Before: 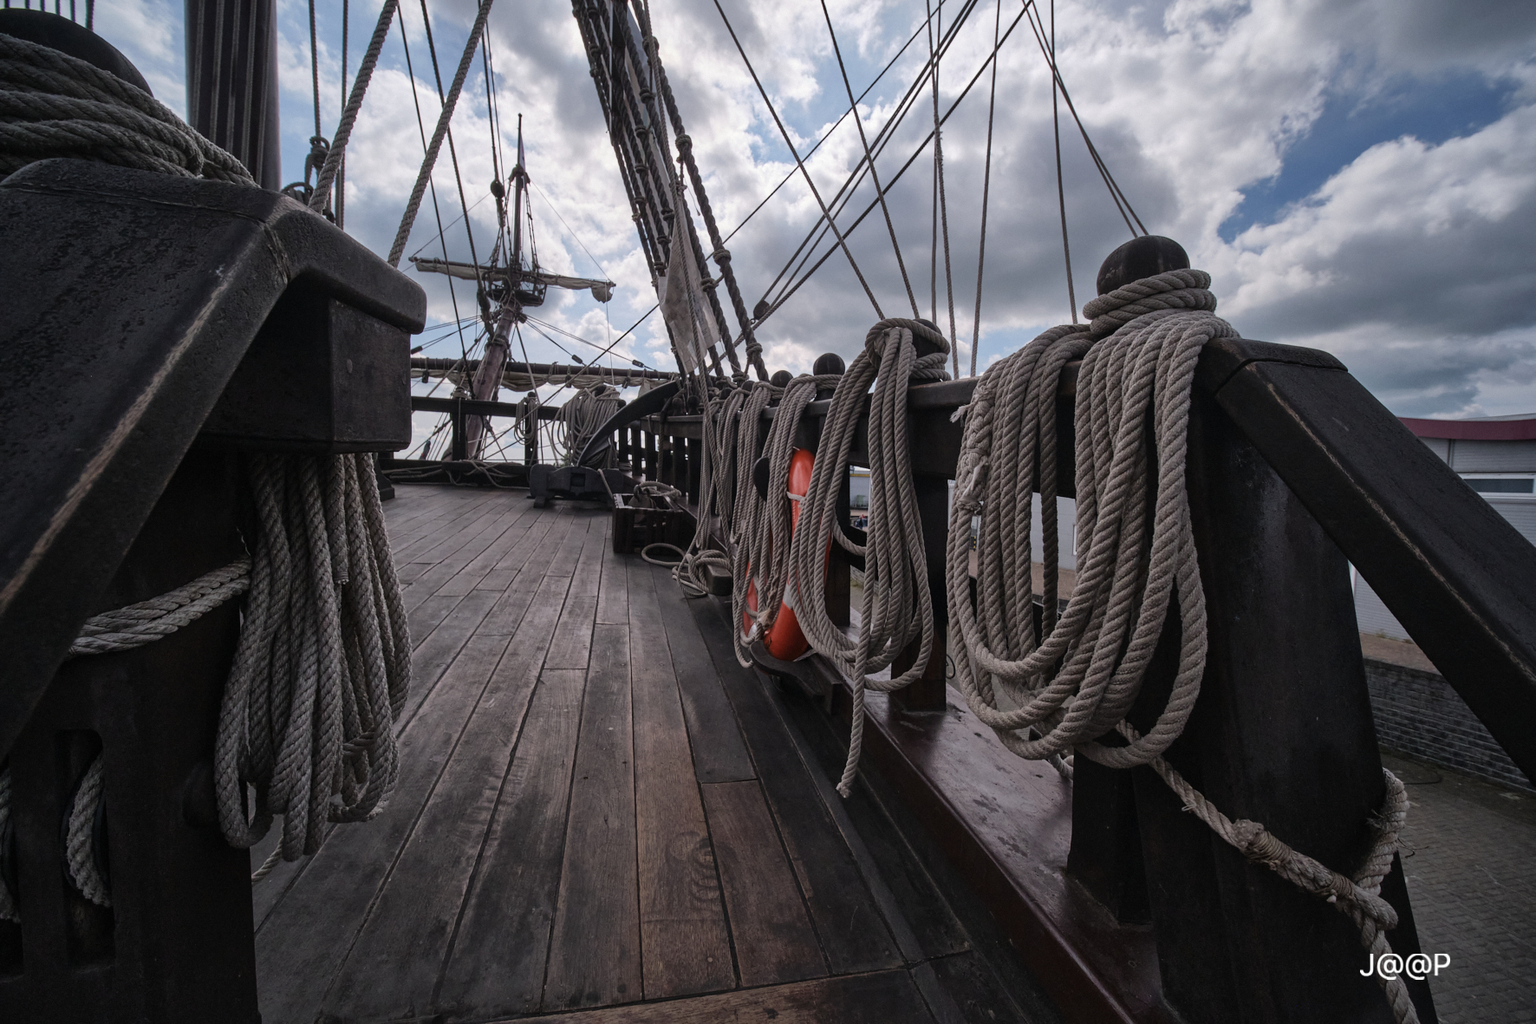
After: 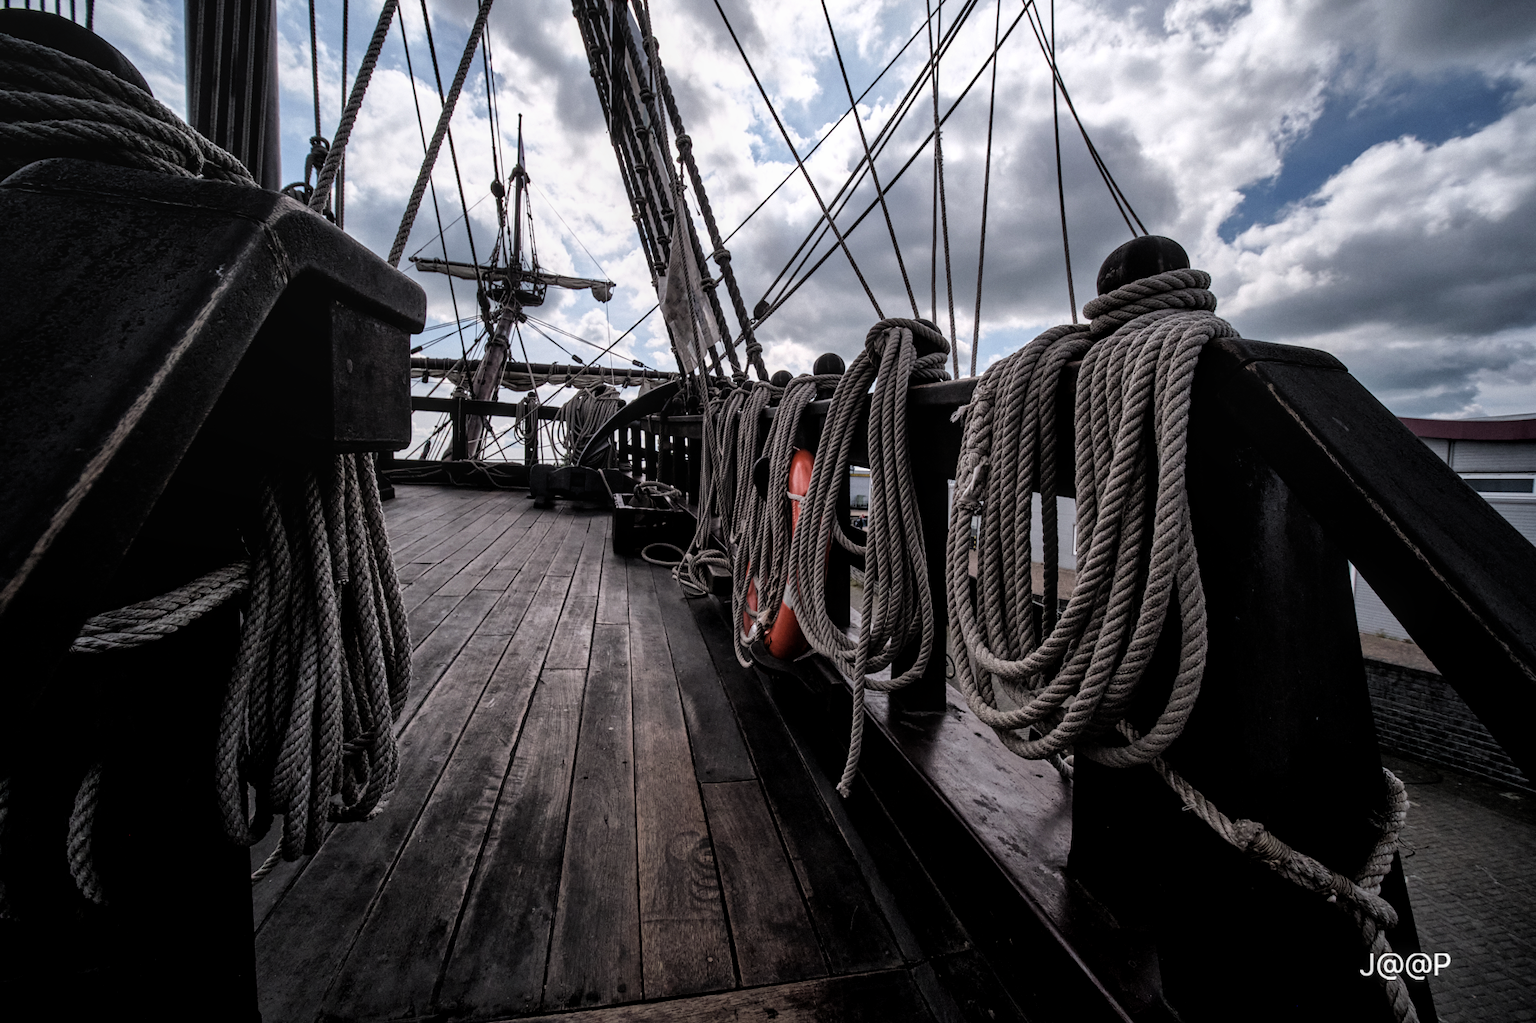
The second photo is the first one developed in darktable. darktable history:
filmic rgb: black relative exposure -8.22 EV, white relative exposure 2.2 EV, target white luminance 99.972%, hardness 7.16, latitude 75.4%, contrast 1.319, highlights saturation mix -2.31%, shadows ↔ highlights balance 29.74%
local contrast: on, module defaults
